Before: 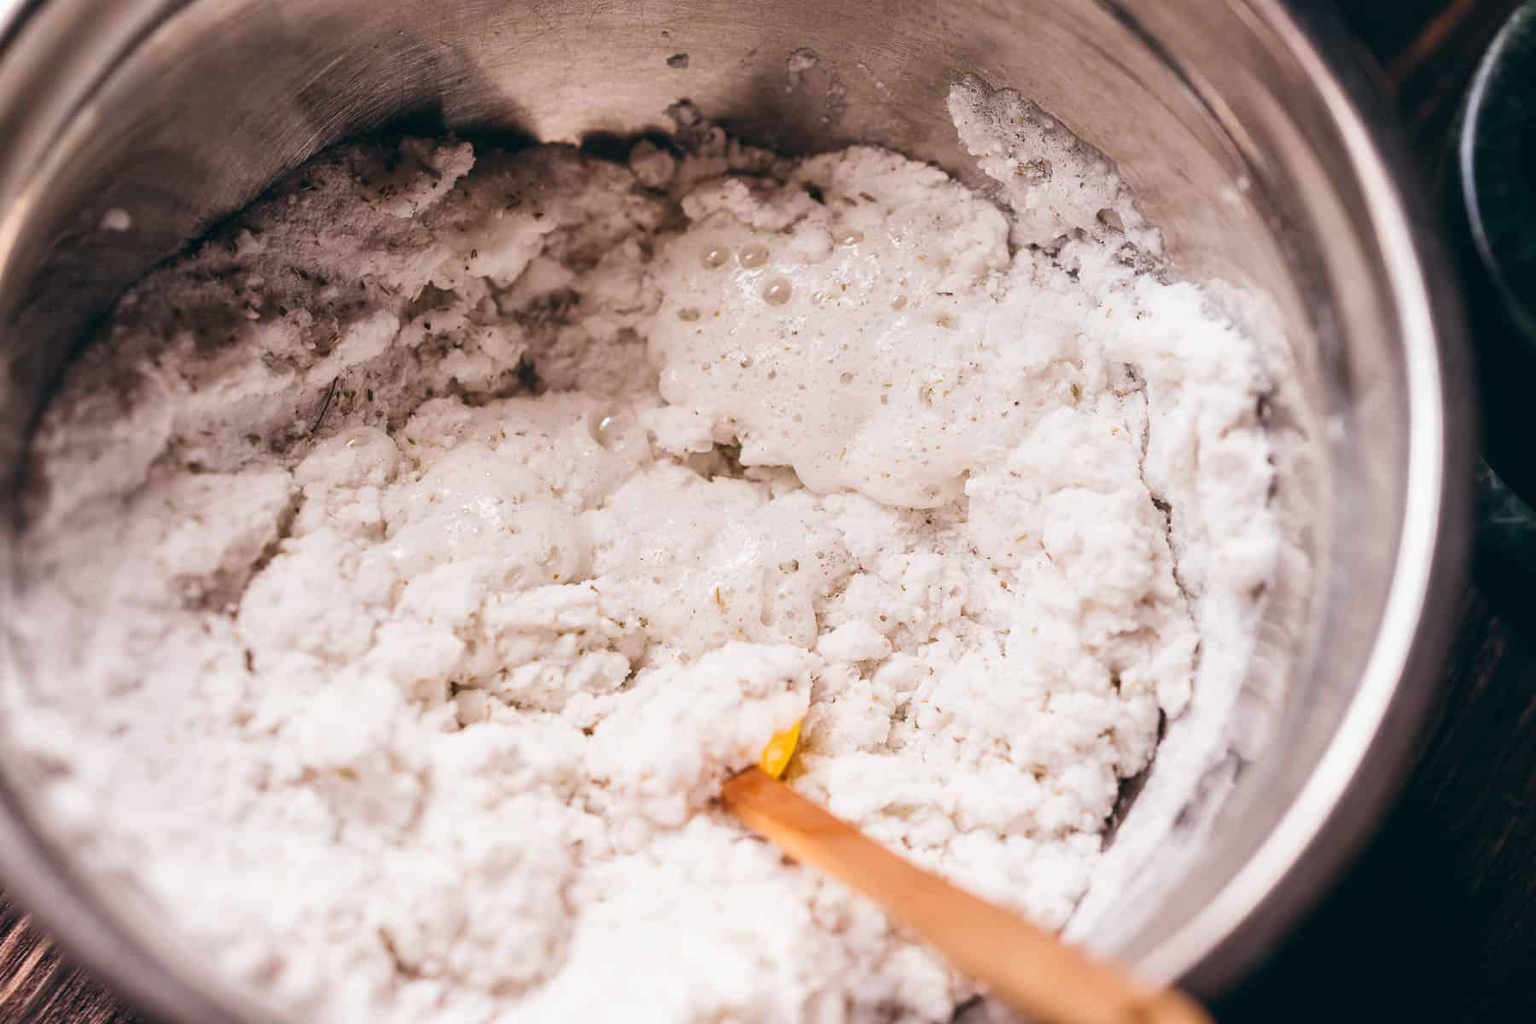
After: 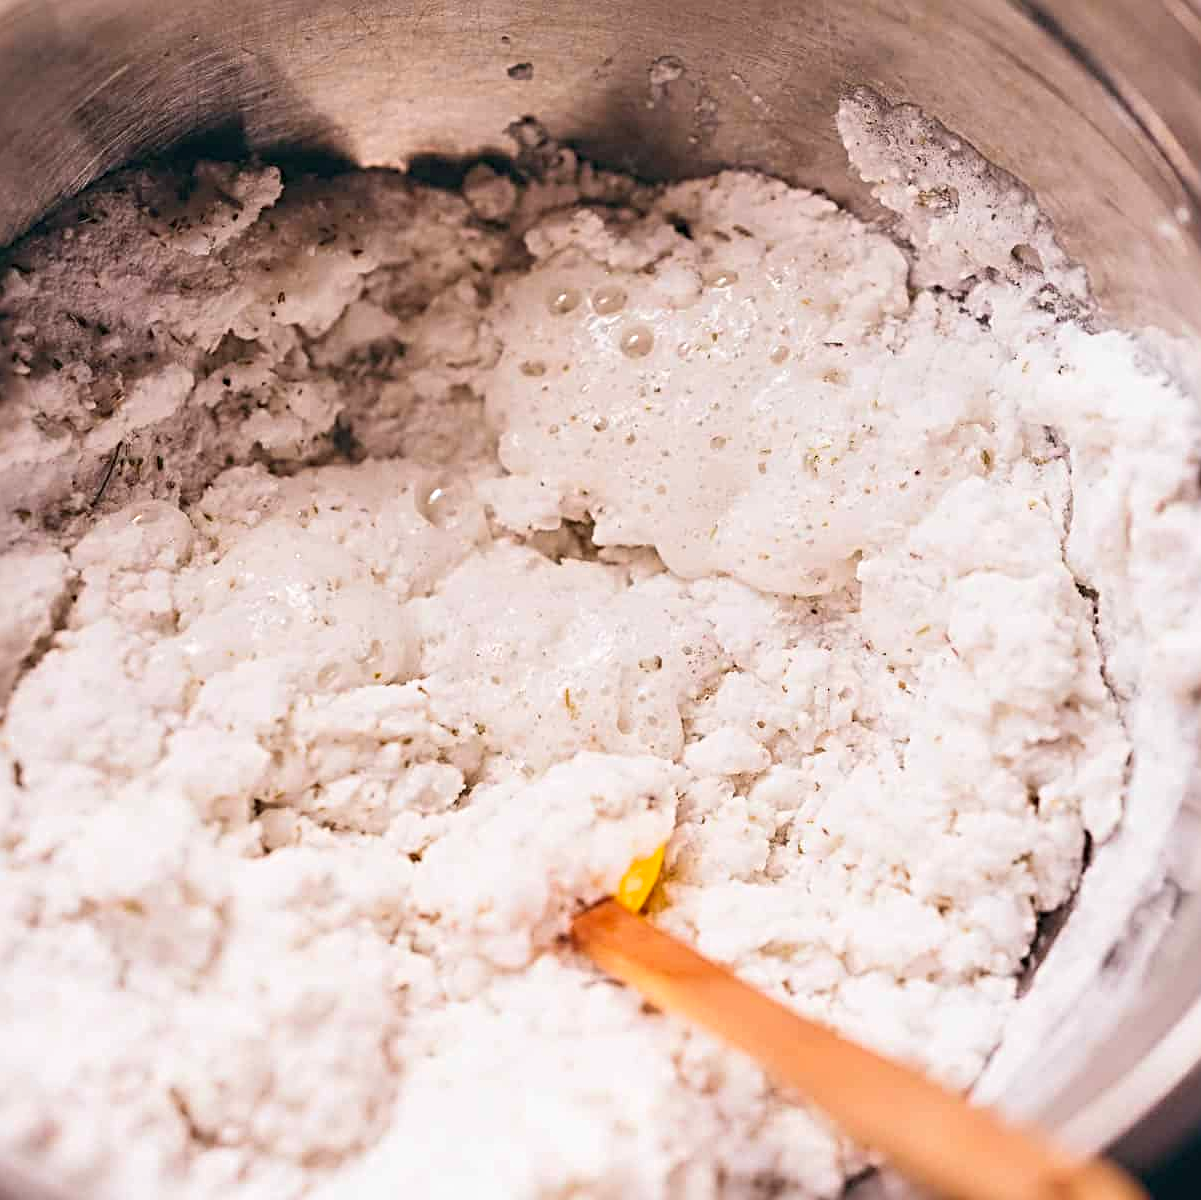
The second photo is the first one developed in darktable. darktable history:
crop and rotate: left 15.26%, right 18.009%
sharpen: radius 4.897
contrast brightness saturation: contrast 0.07, brightness 0.073, saturation 0.179
